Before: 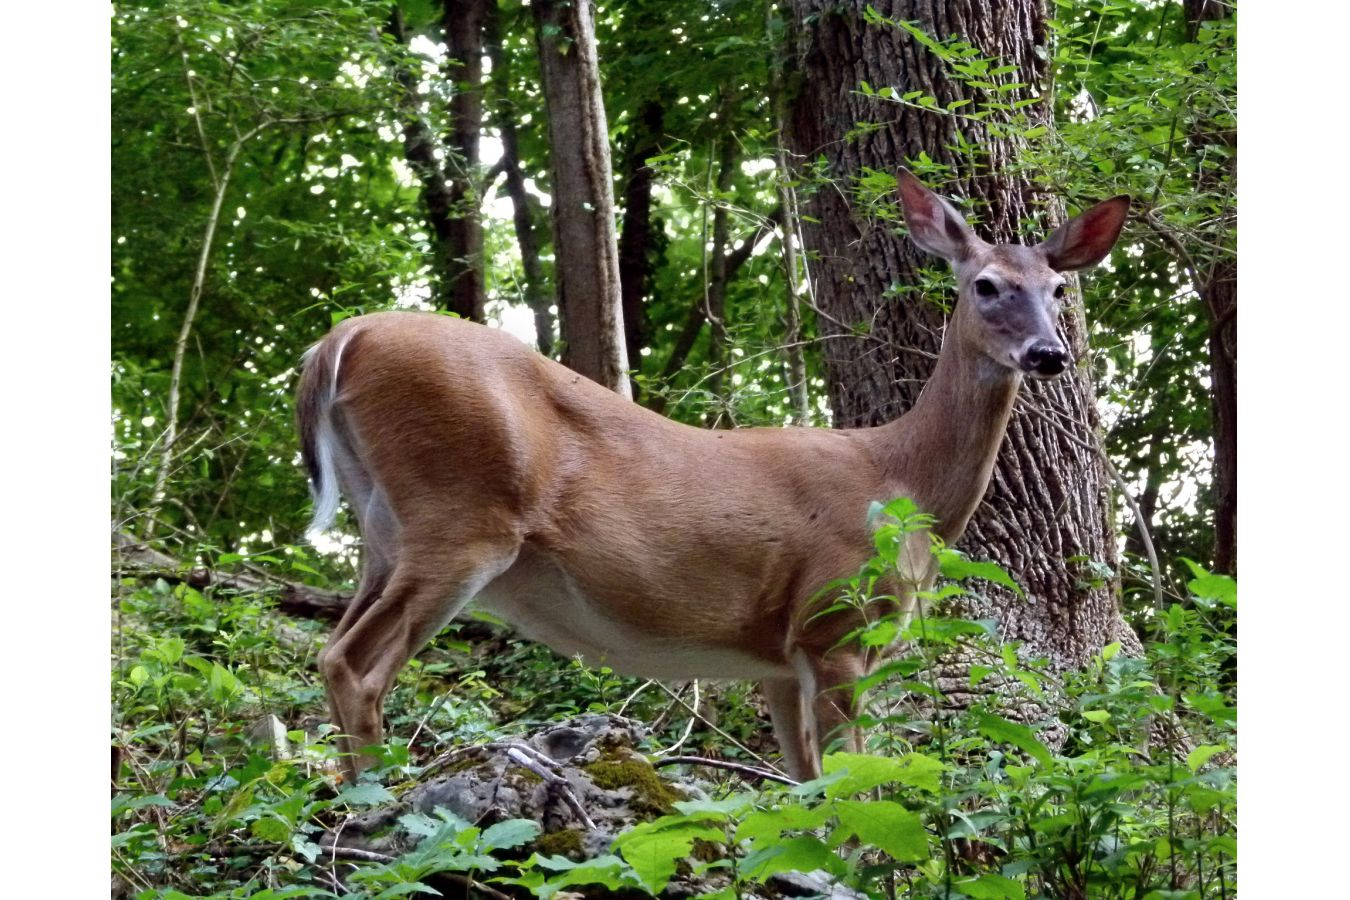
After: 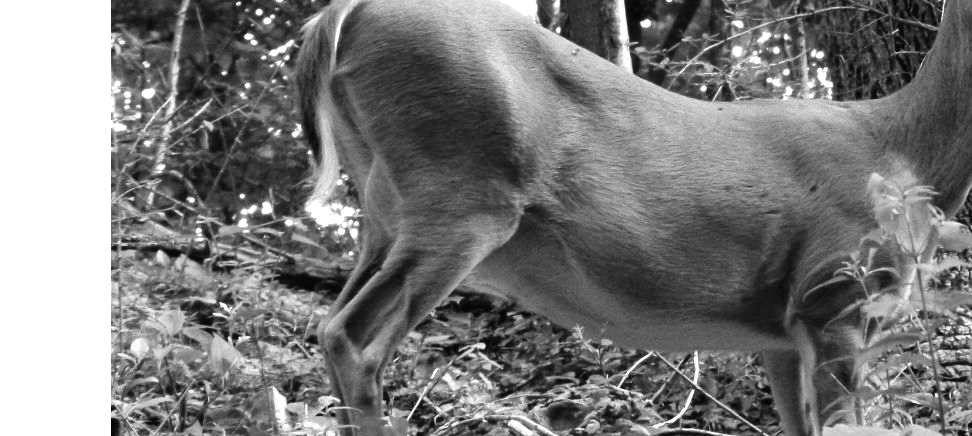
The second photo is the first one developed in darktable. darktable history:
crop: top 36.498%, right 27.964%, bottom 14.995%
tone equalizer: on, module defaults
color balance: lift [1.001, 0.997, 0.99, 1.01], gamma [1.007, 1, 0.975, 1.025], gain [1, 1.065, 1.052, 0.935], contrast 13.25%
contrast brightness saturation: contrast 0.05, brightness 0.06, saturation 0.01
monochrome: on, module defaults
